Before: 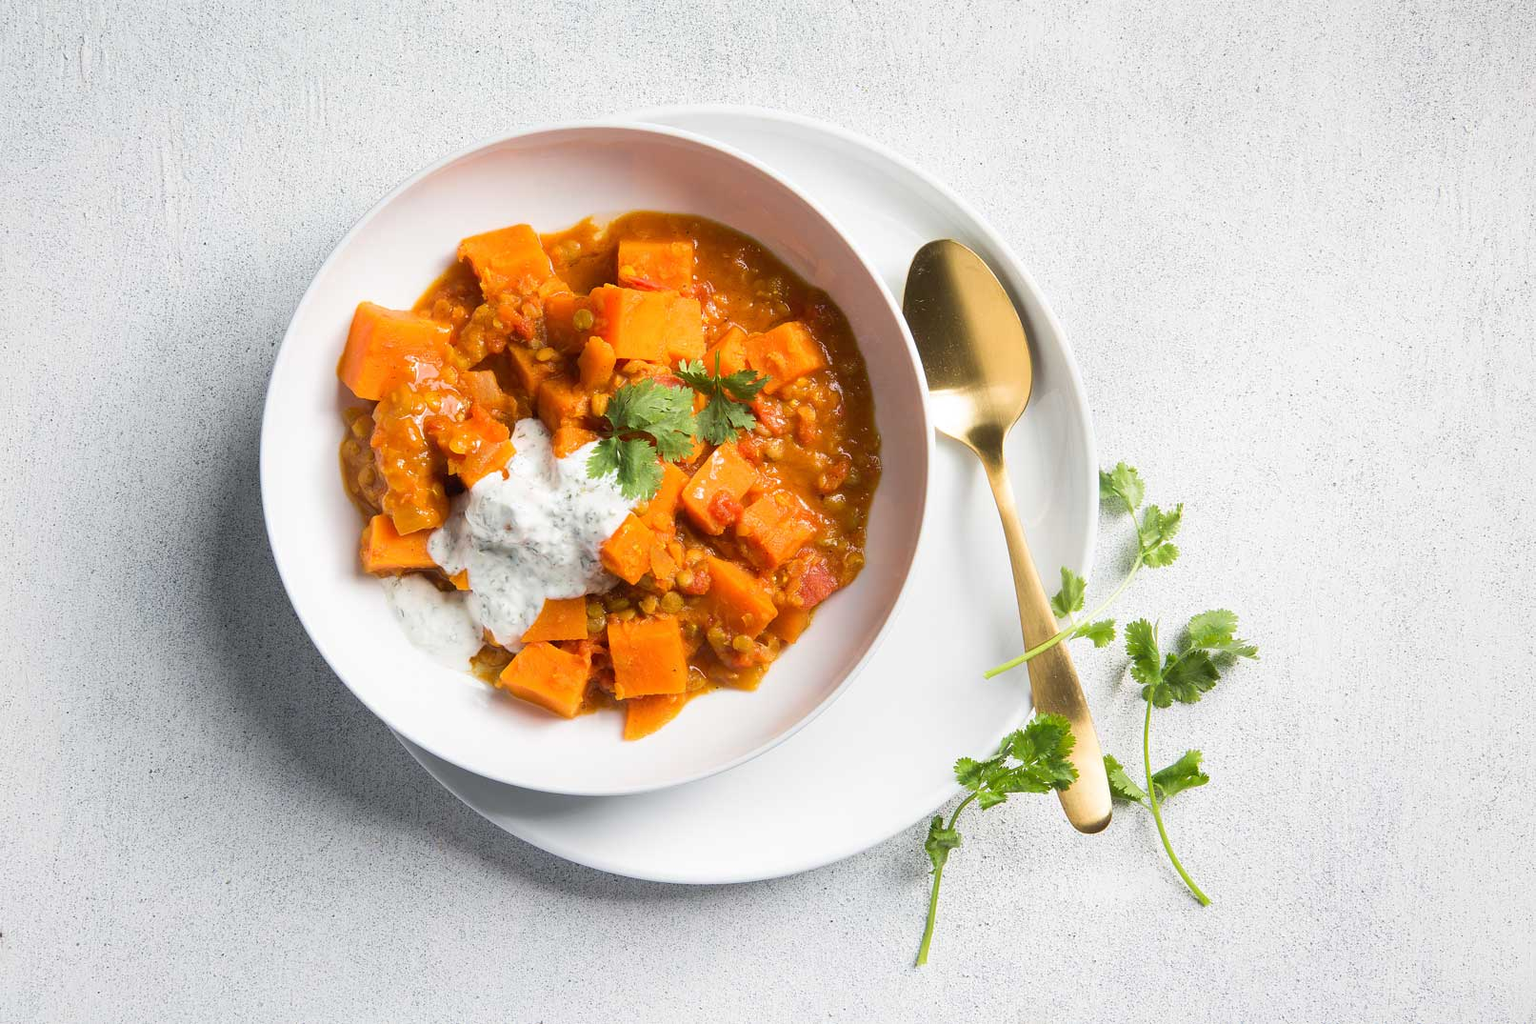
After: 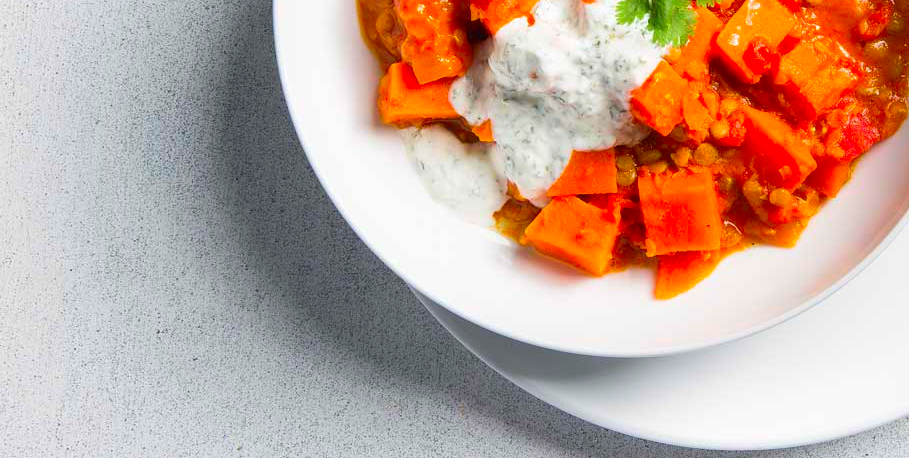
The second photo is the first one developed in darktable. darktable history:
crop: top 44.483%, right 43.593%, bottom 12.892%
color contrast: green-magenta contrast 1.69, blue-yellow contrast 1.49
tone equalizer: on, module defaults
